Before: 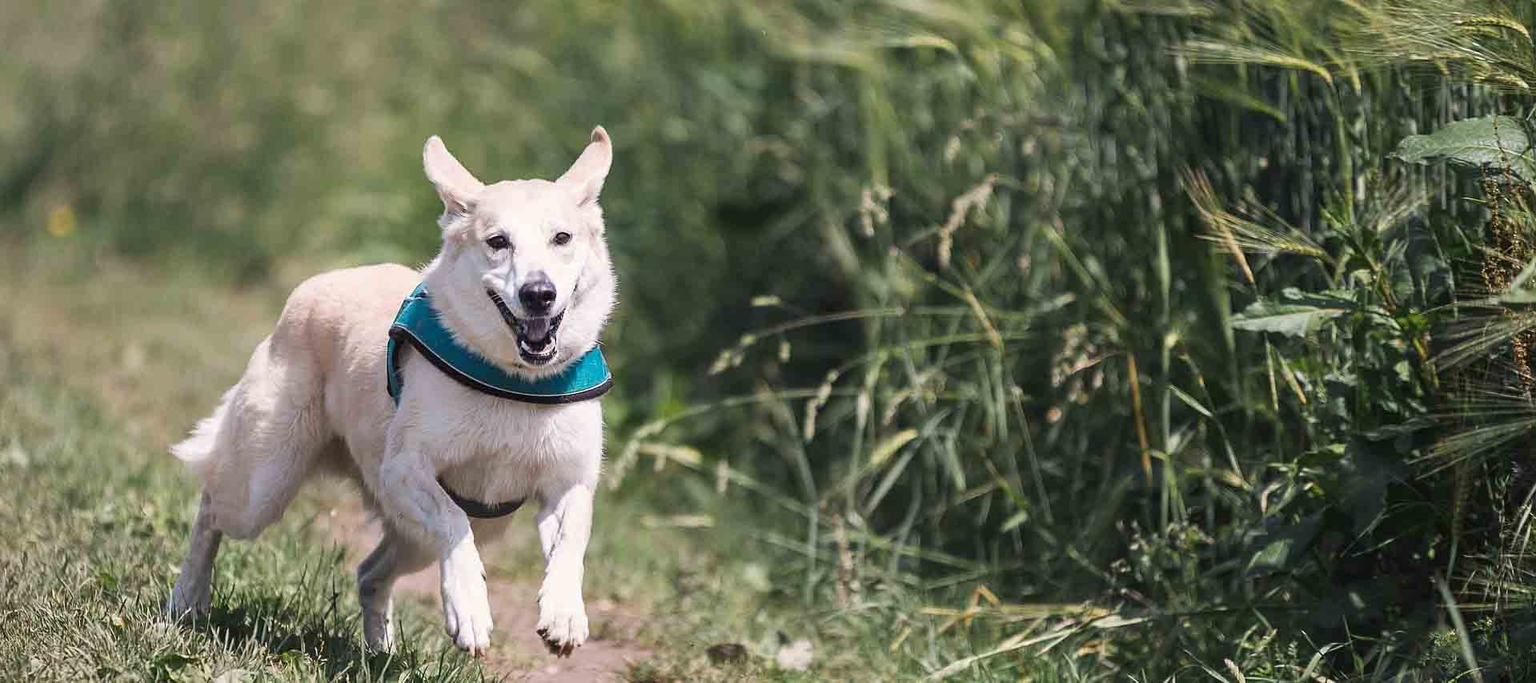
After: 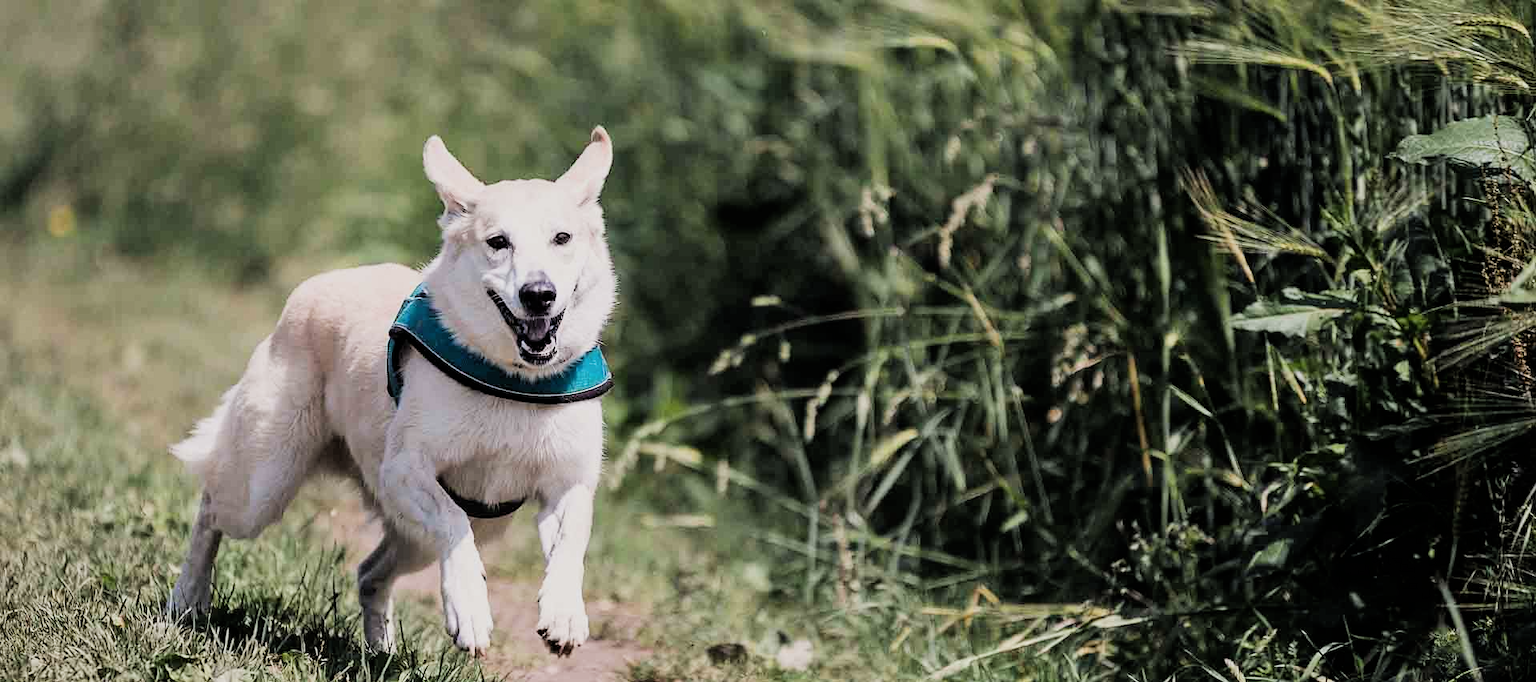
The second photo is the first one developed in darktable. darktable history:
filmic rgb: black relative exposure -5 EV, hardness 2.88, contrast 1.3, highlights saturation mix -30%
